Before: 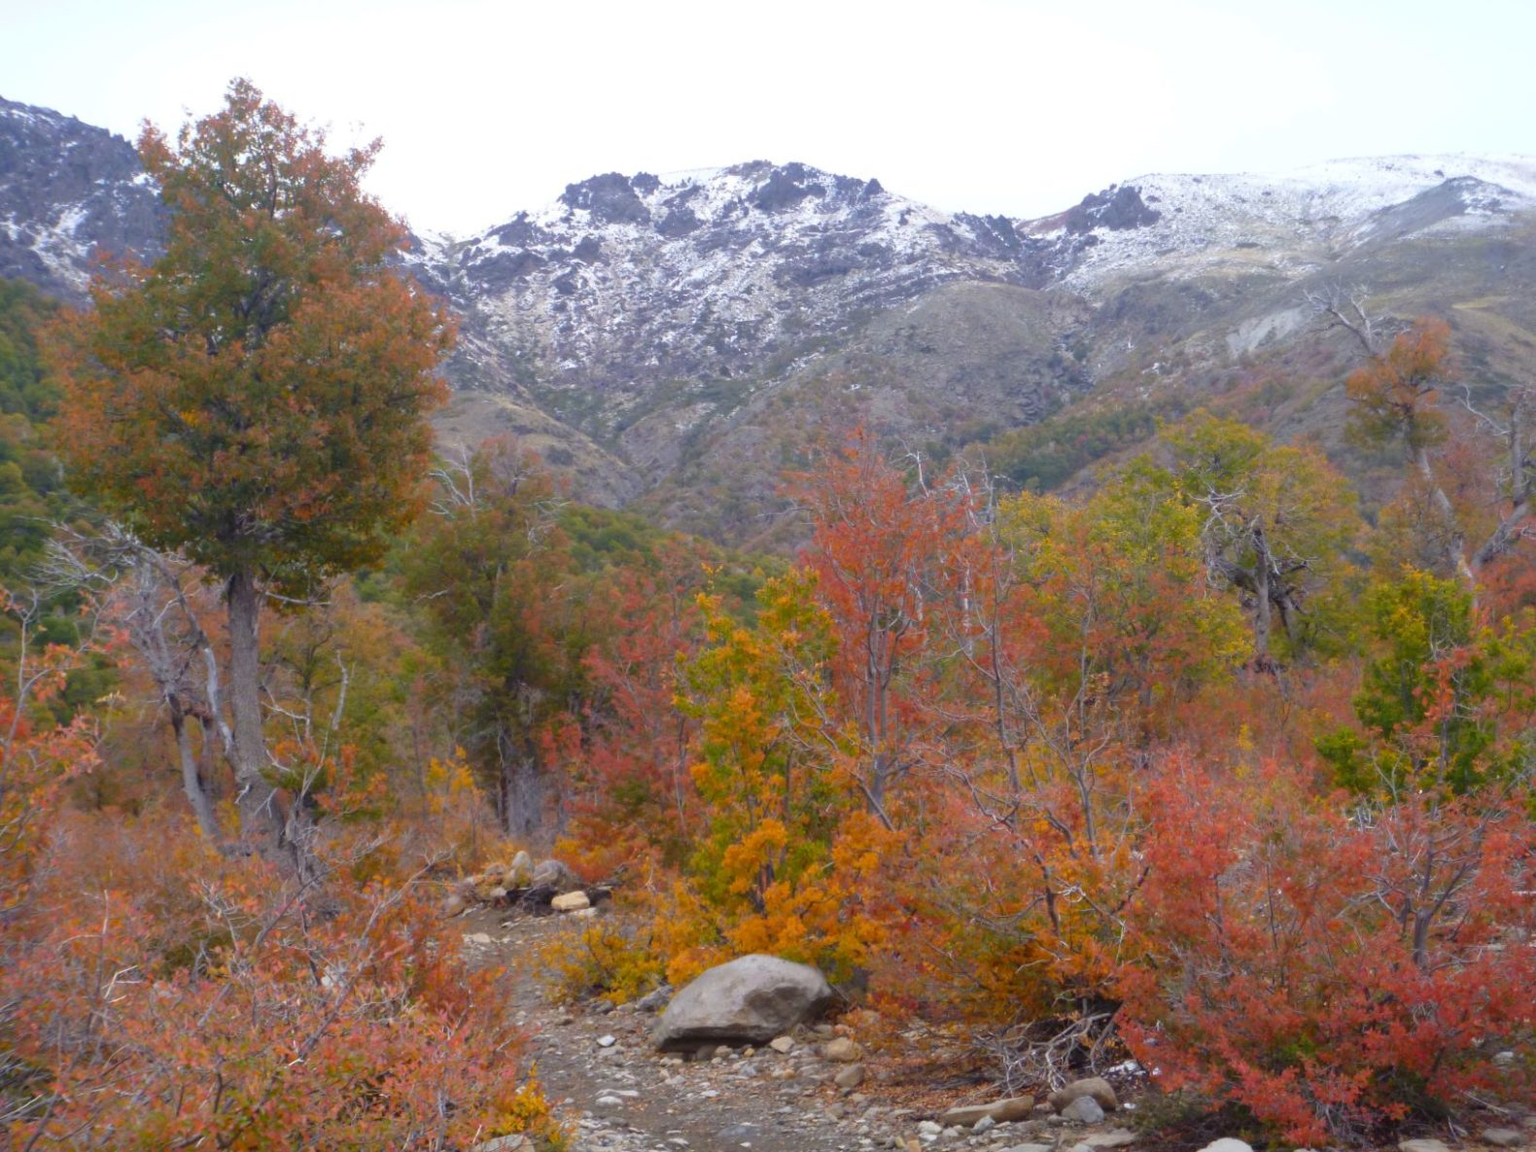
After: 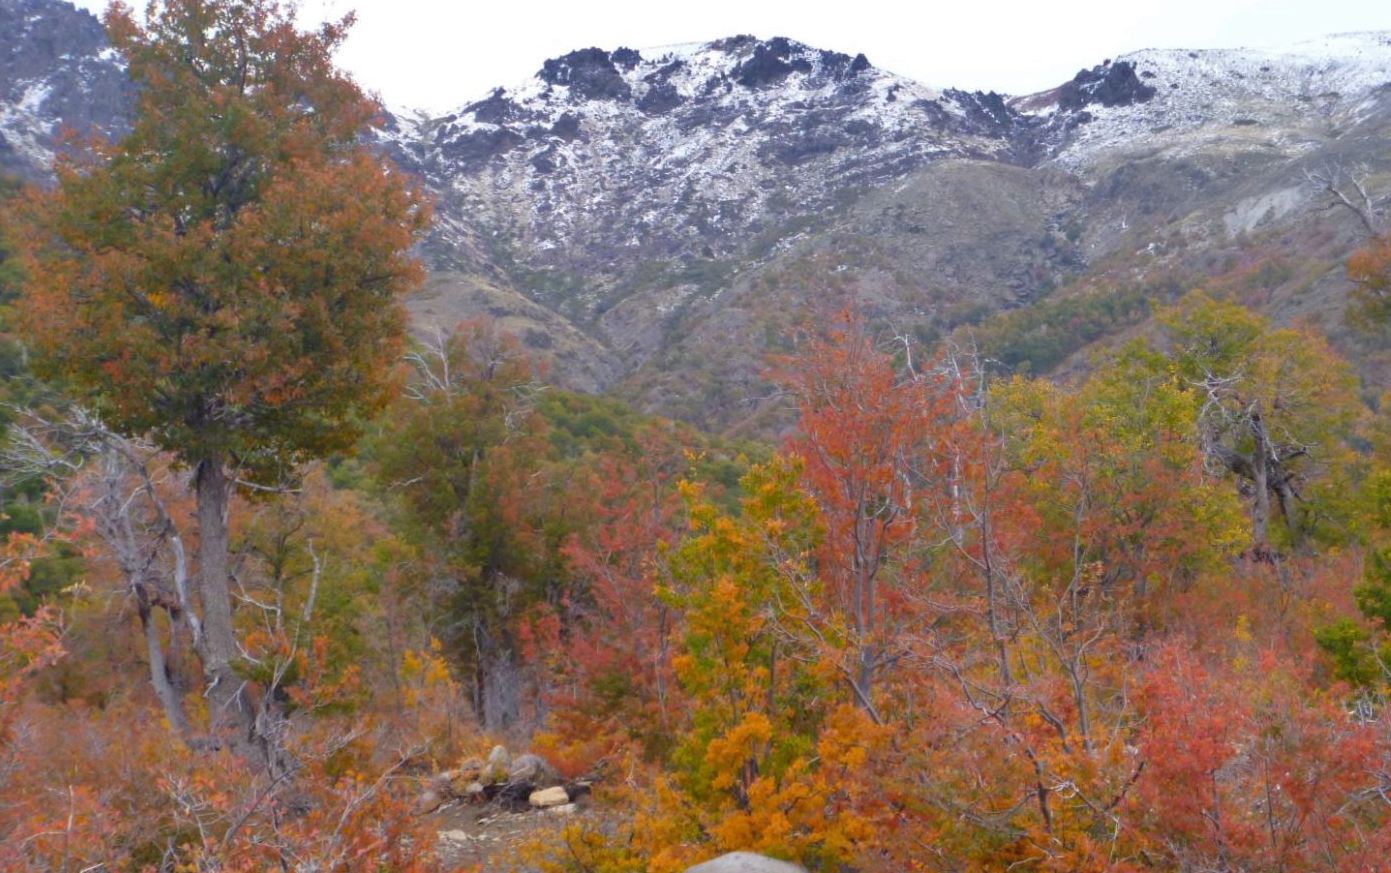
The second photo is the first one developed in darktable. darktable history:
crop and rotate: left 2.407%, top 11.014%, right 9.507%, bottom 15.3%
shadows and highlights: low approximation 0.01, soften with gaussian
